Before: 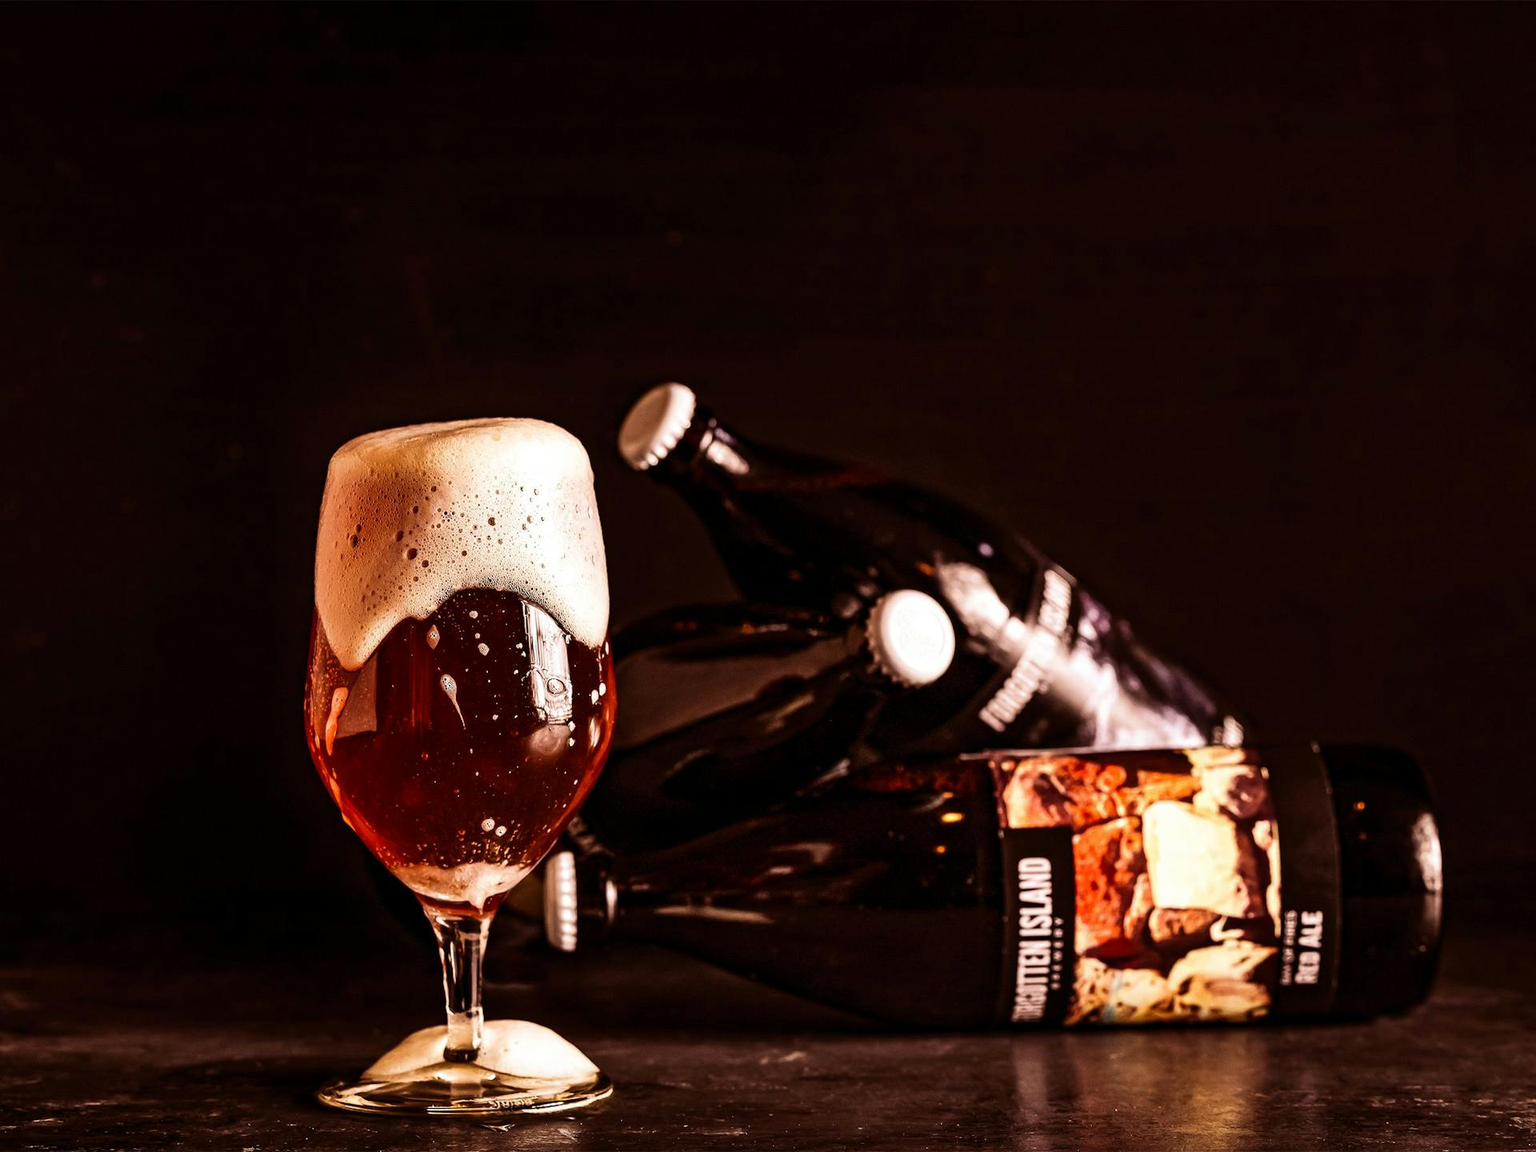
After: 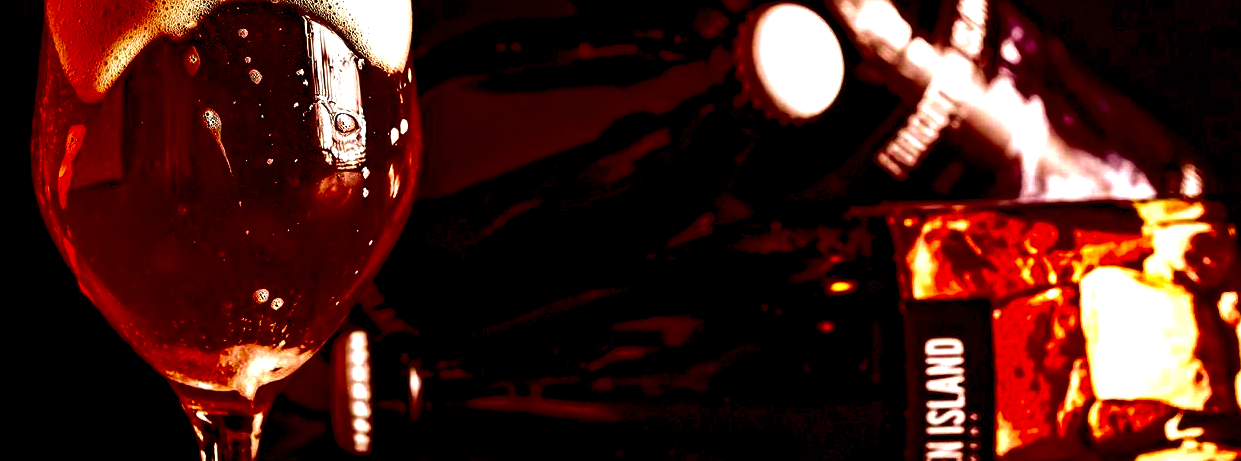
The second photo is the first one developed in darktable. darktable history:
color balance rgb: global offset › luminance -0.237%, perceptual saturation grading › global saturation 0.054%
contrast brightness saturation: brightness -0.994, saturation 0.99
crop: left 18.18%, top 51.069%, right 17.168%, bottom 16.888%
tone equalizer: -8 EV -0.428 EV, -7 EV -0.421 EV, -6 EV -0.318 EV, -5 EV -0.258 EV, -3 EV 0.217 EV, -2 EV 0.327 EV, -1 EV 0.383 EV, +0 EV 0.414 EV
